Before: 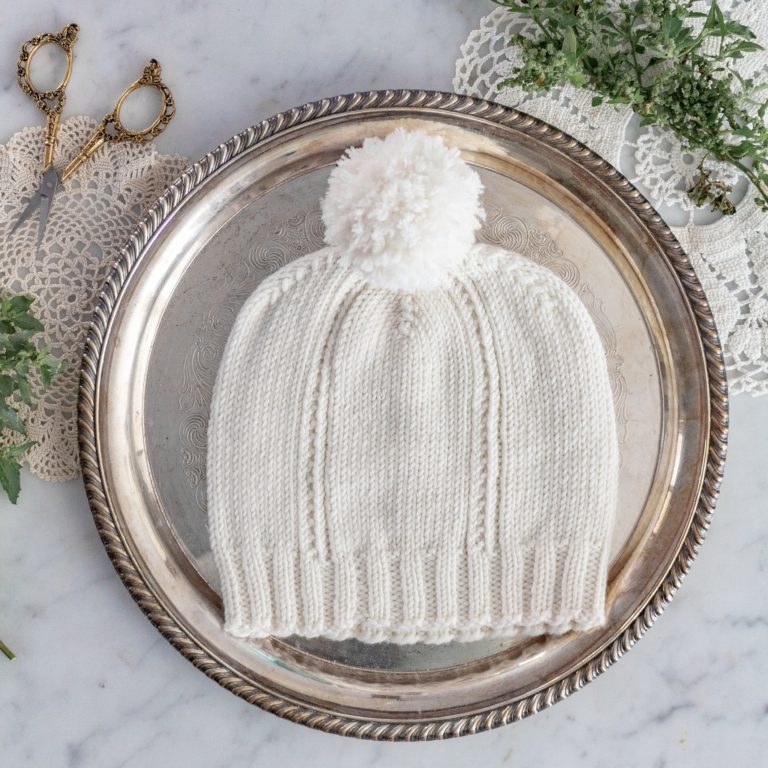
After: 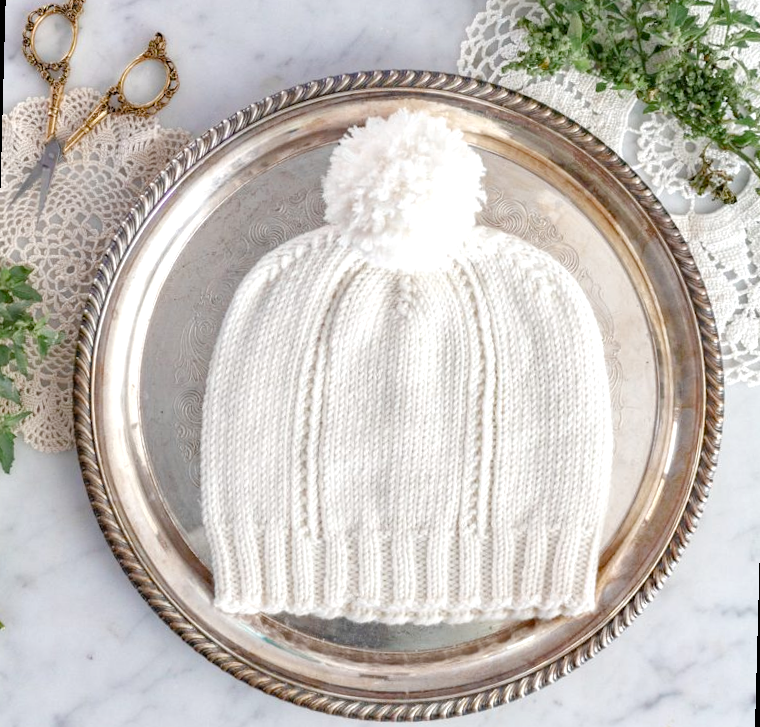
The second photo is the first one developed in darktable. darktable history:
color balance rgb: perceptual saturation grading › global saturation 20%, perceptual saturation grading › highlights -50%, perceptual saturation grading › shadows 30%, perceptual brilliance grading › global brilliance 10%, perceptual brilliance grading › shadows 15%
rotate and perspective: rotation 1.57°, crop left 0.018, crop right 0.982, crop top 0.039, crop bottom 0.961
